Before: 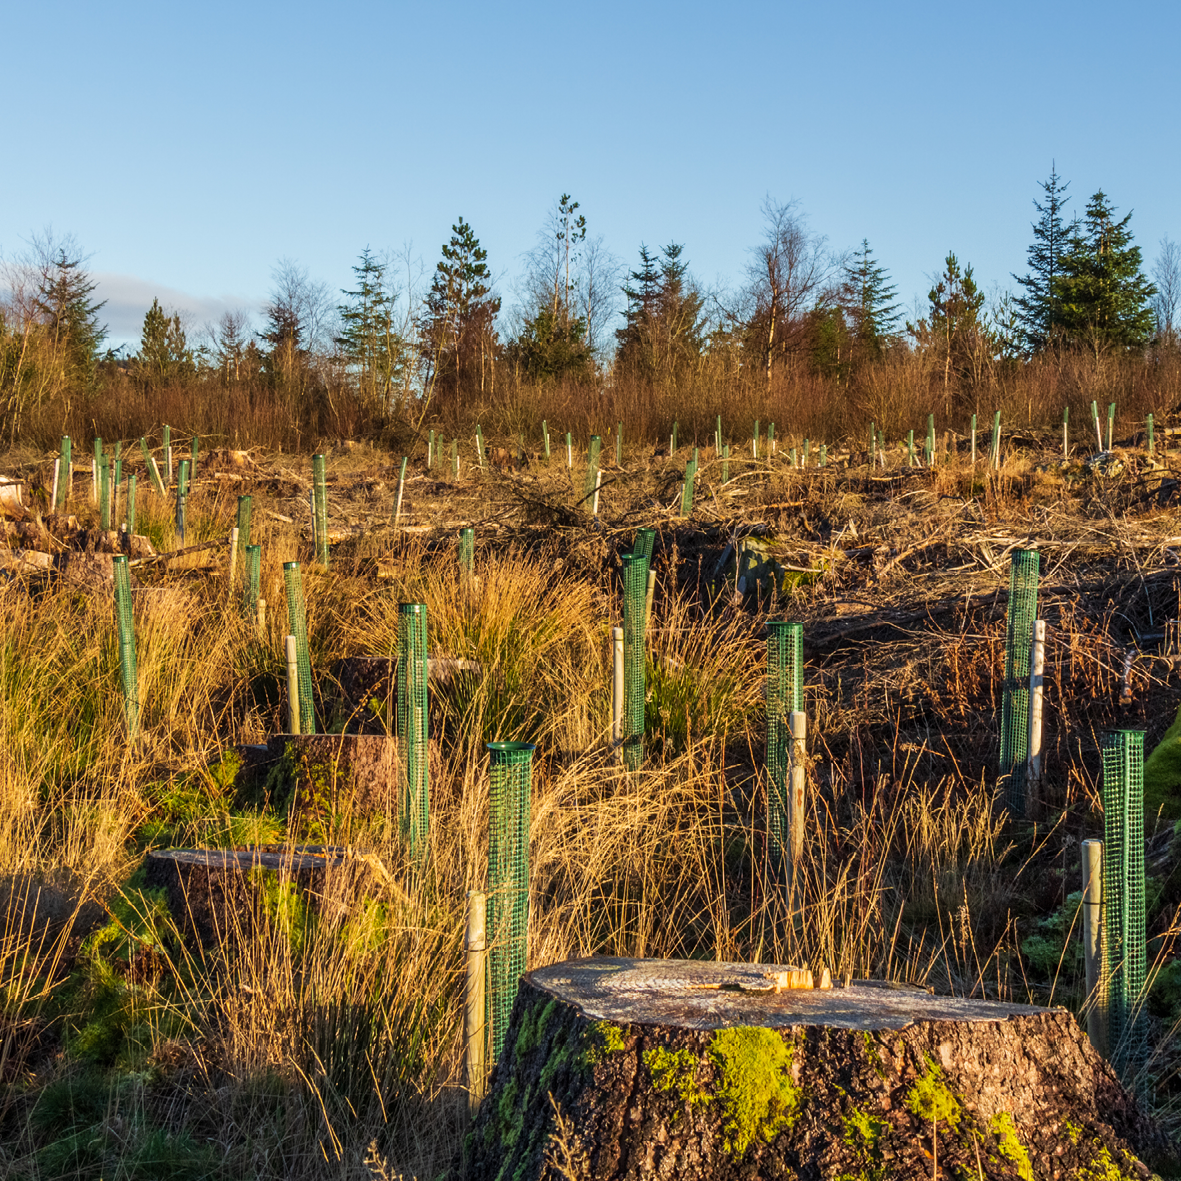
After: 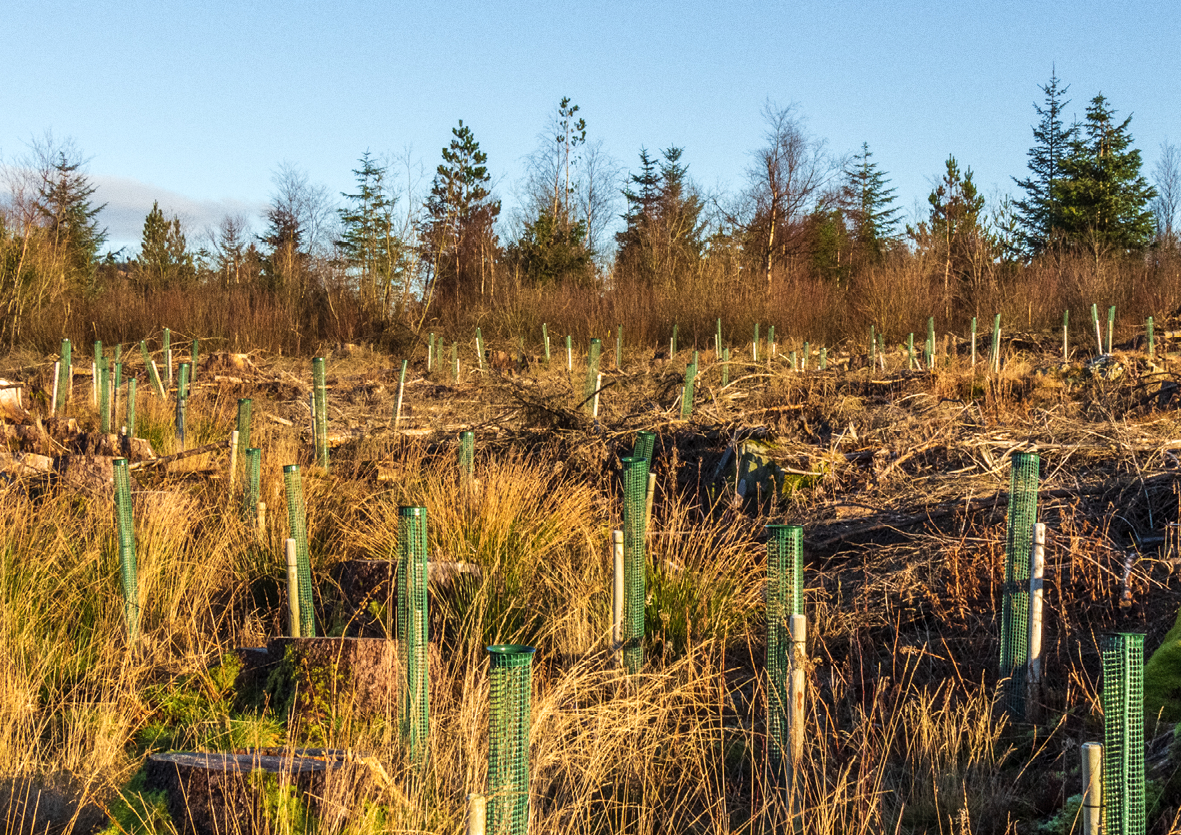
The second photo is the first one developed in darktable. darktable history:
grain: on, module defaults
crop and rotate: top 8.293%, bottom 20.996%
contrast brightness saturation: contrast 0.01, saturation -0.05
exposure: exposure 0.217 EV, compensate highlight preservation false
